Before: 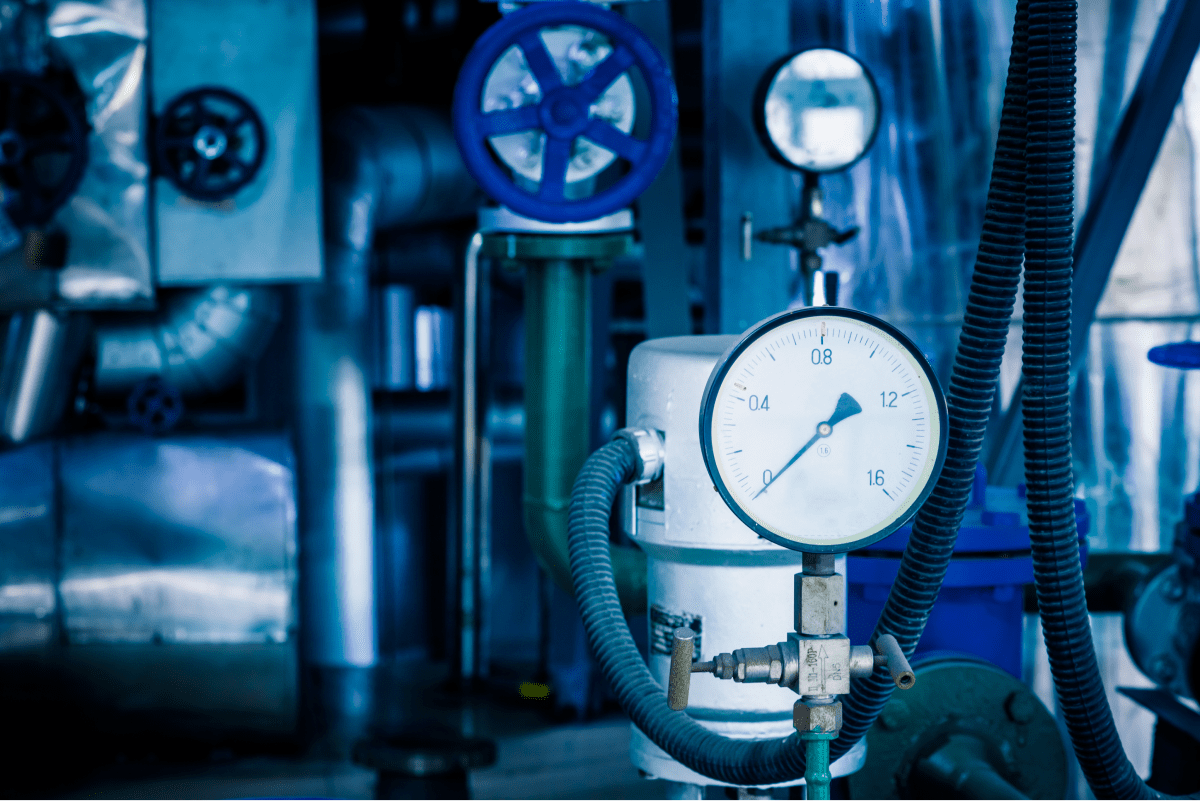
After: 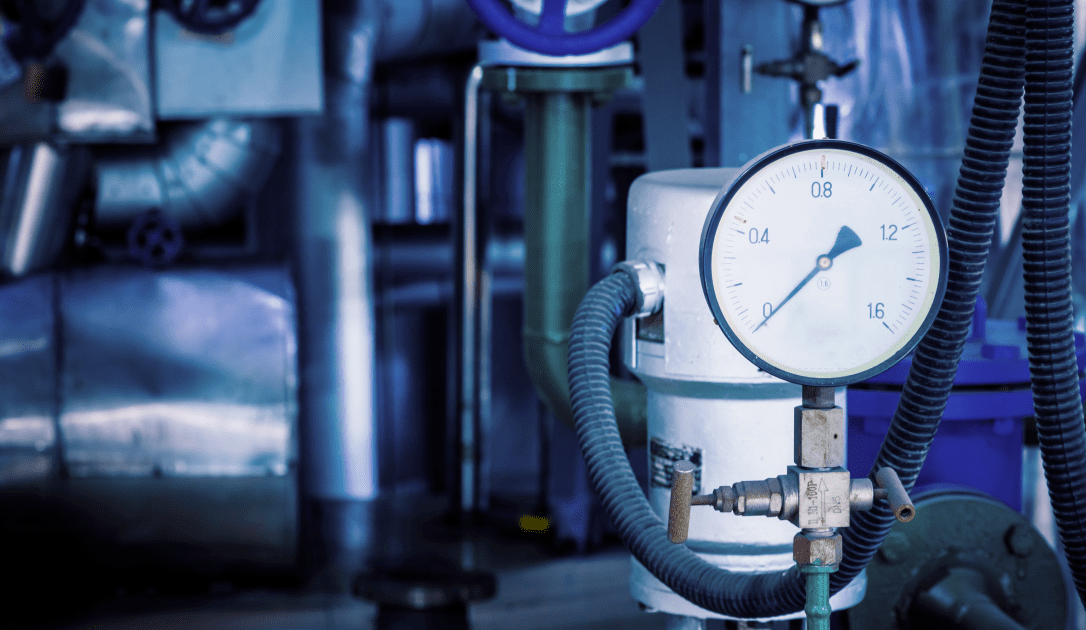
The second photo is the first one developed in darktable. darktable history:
crop: top 20.916%, right 9.437%, bottom 0.316%
rgb levels: mode RGB, independent channels, levels [[0, 0.474, 1], [0, 0.5, 1], [0, 0.5, 1]]
